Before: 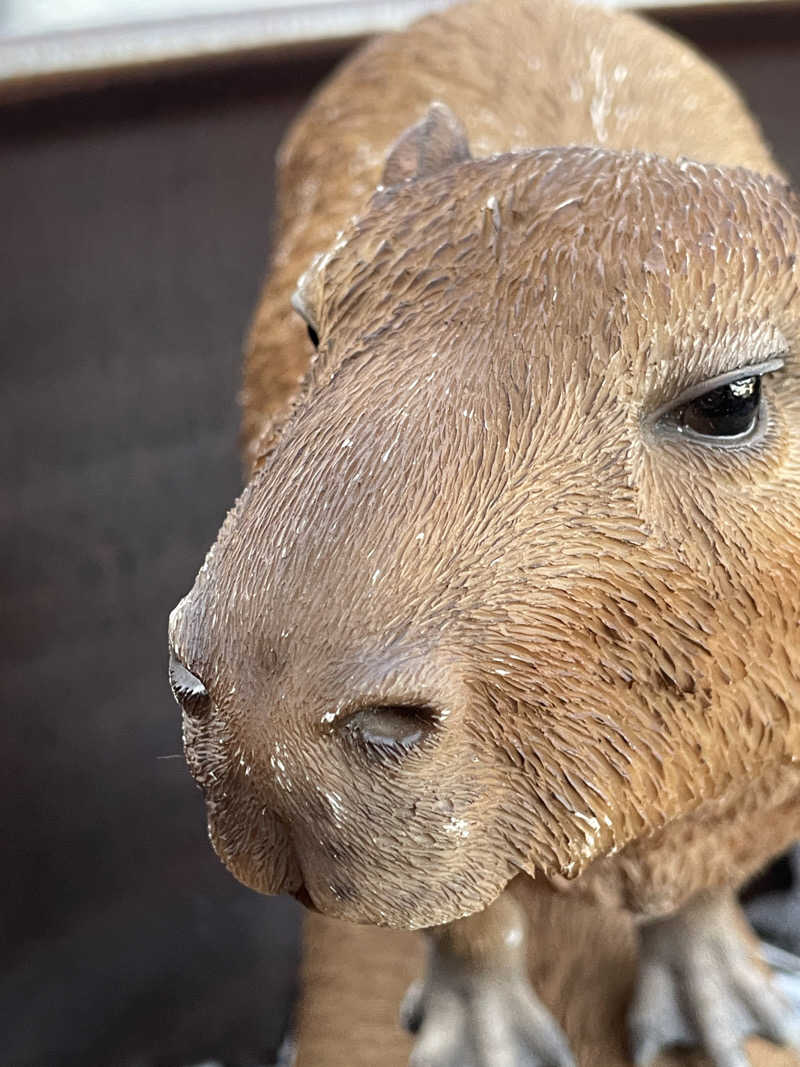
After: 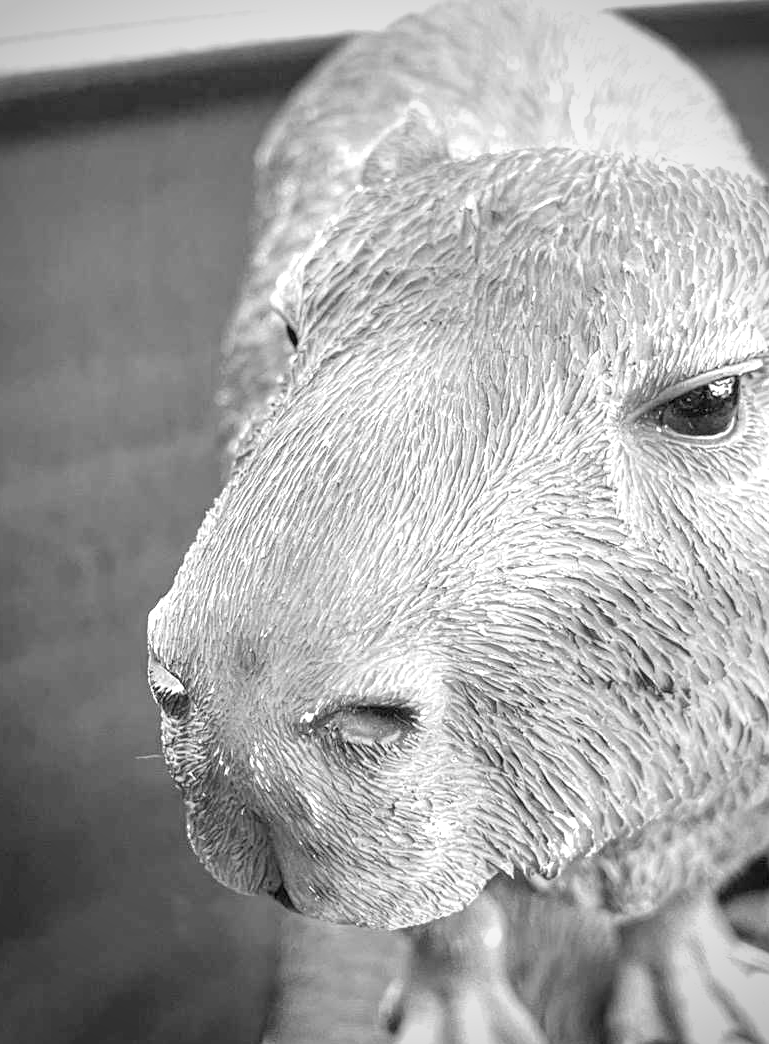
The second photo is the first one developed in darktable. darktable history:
tone equalizer: -7 EV 0.168 EV, -6 EV 0.093 EV, -5 EV 0.057 EV, -4 EV 0.054 EV, -2 EV -0.018 EV, -1 EV -0.046 EV, +0 EV -0.044 EV
crop and rotate: left 2.686%, right 1.127%, bottom 2.114%
color calibration: output gray [0.22, 0.42, 0.37, 0], illuminant as shot in camera, x 0.44, y 0.411, temperature 2922.34 K
local contrast: on, module defaults
contrast brightness saturation: brightness 0.182, saturation -0.48
velvia: on, module defaults
vignetting: width/height ratio 1.09
exposure: black level correction 0, exposure 0.5 EV, compensate highlight preservation false
